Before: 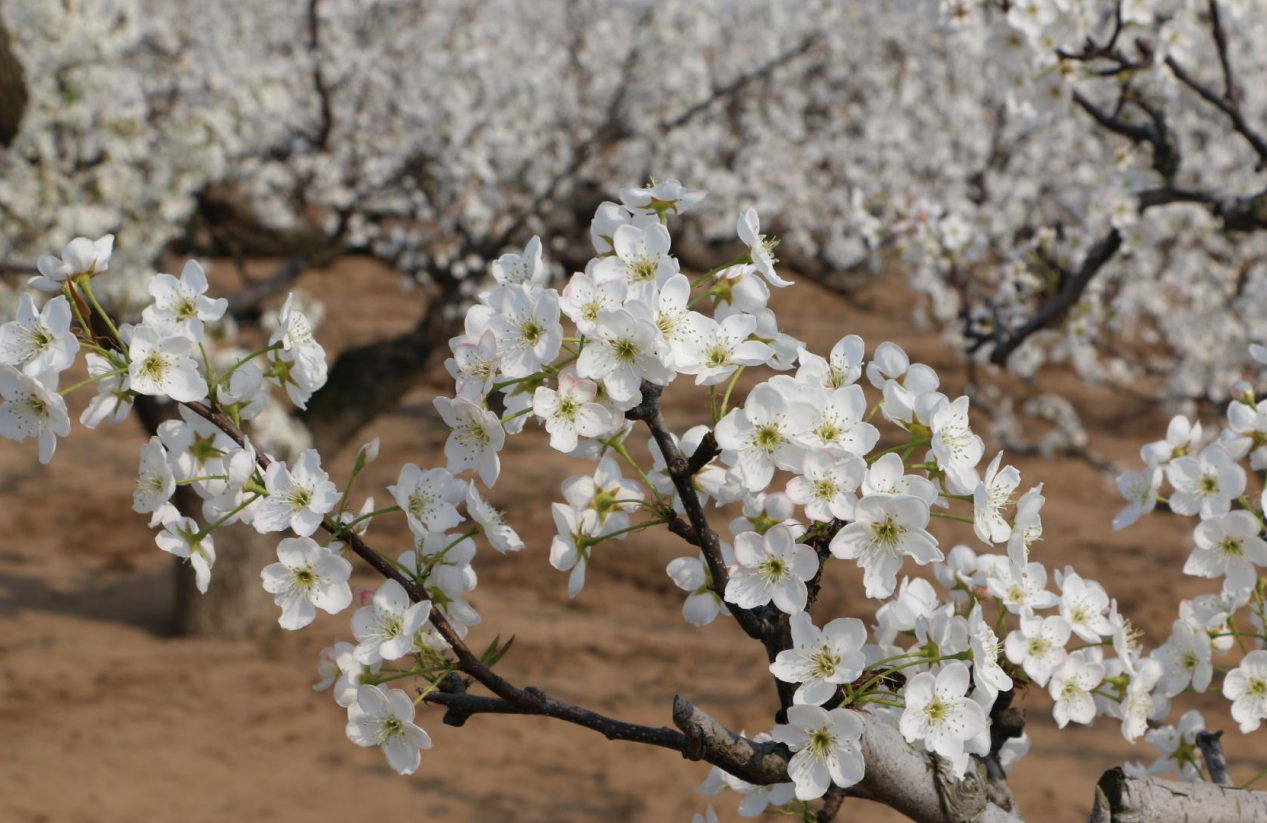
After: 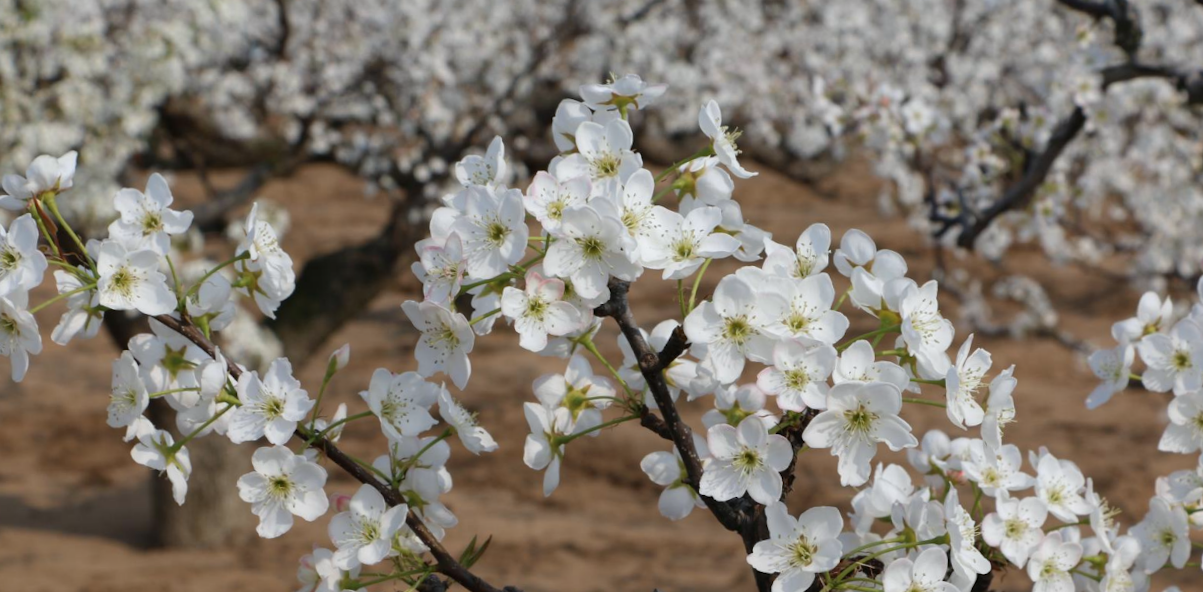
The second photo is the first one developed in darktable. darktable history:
white balance: red 0.982, blue 1.018
rotate and perspective: rotation -2.12°, lens shift (vertical) 0.009, lens shift (horizontal) -0.008, automatic cropping original format, crop left 0.036, crop right 0.964, crop top 0.05, crop bottom 0.959
crop: top 11.038%, bottom 13.962%
